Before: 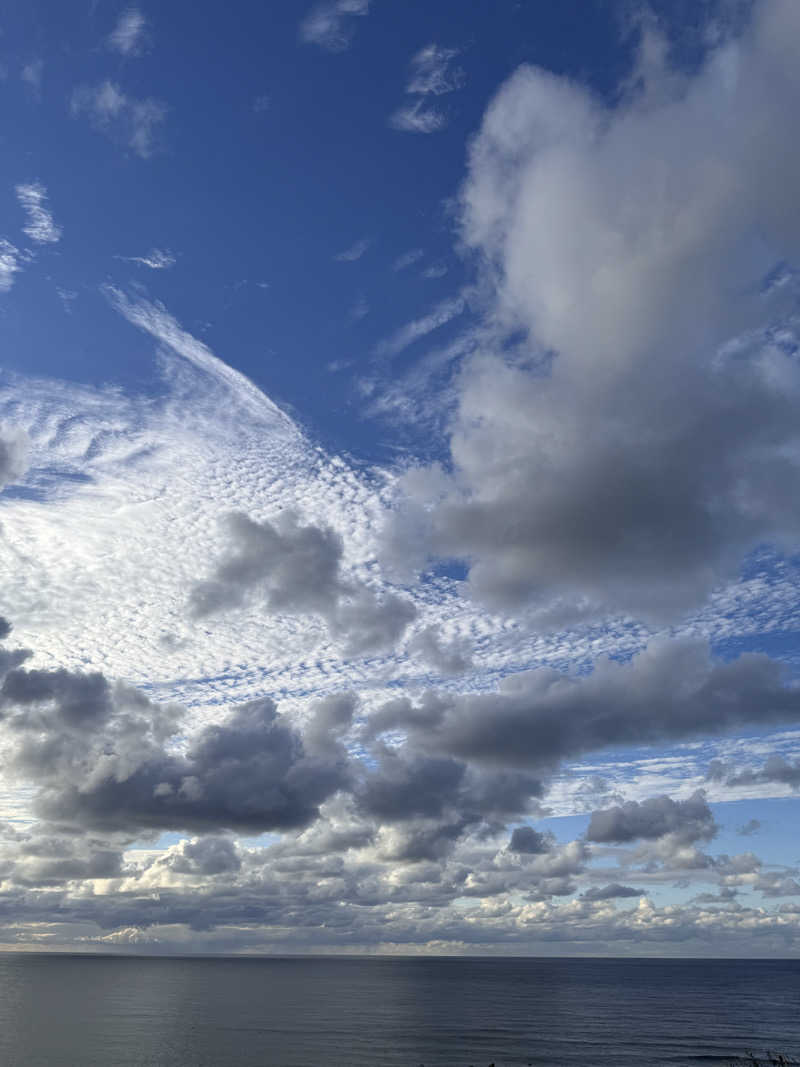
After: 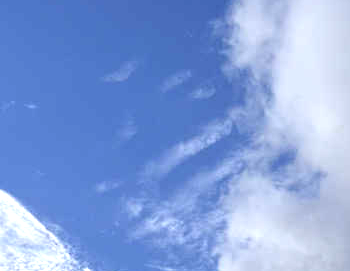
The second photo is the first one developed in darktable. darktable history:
exposure: black level correction 0, exposure 1.199 EV, compensate highlight preservation false
crop: left 29.017%, top 16.83%, right 26.817%, bottom 57.735%
